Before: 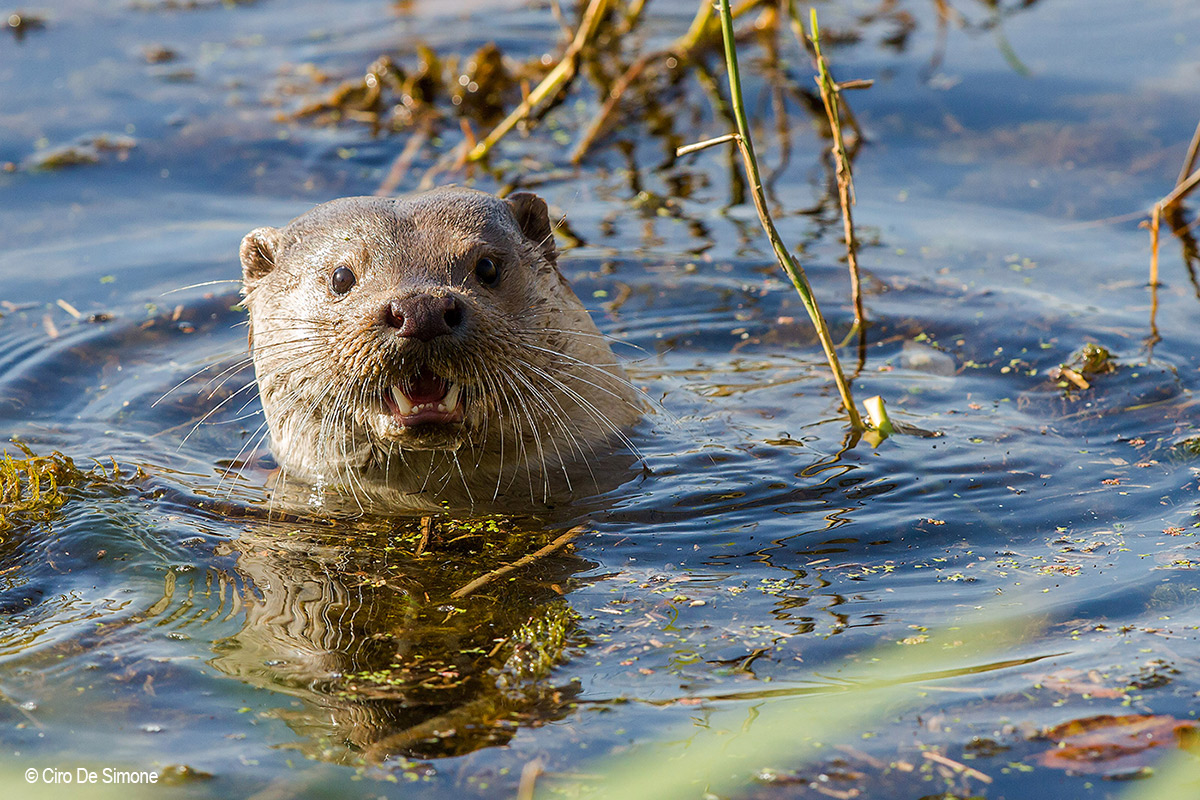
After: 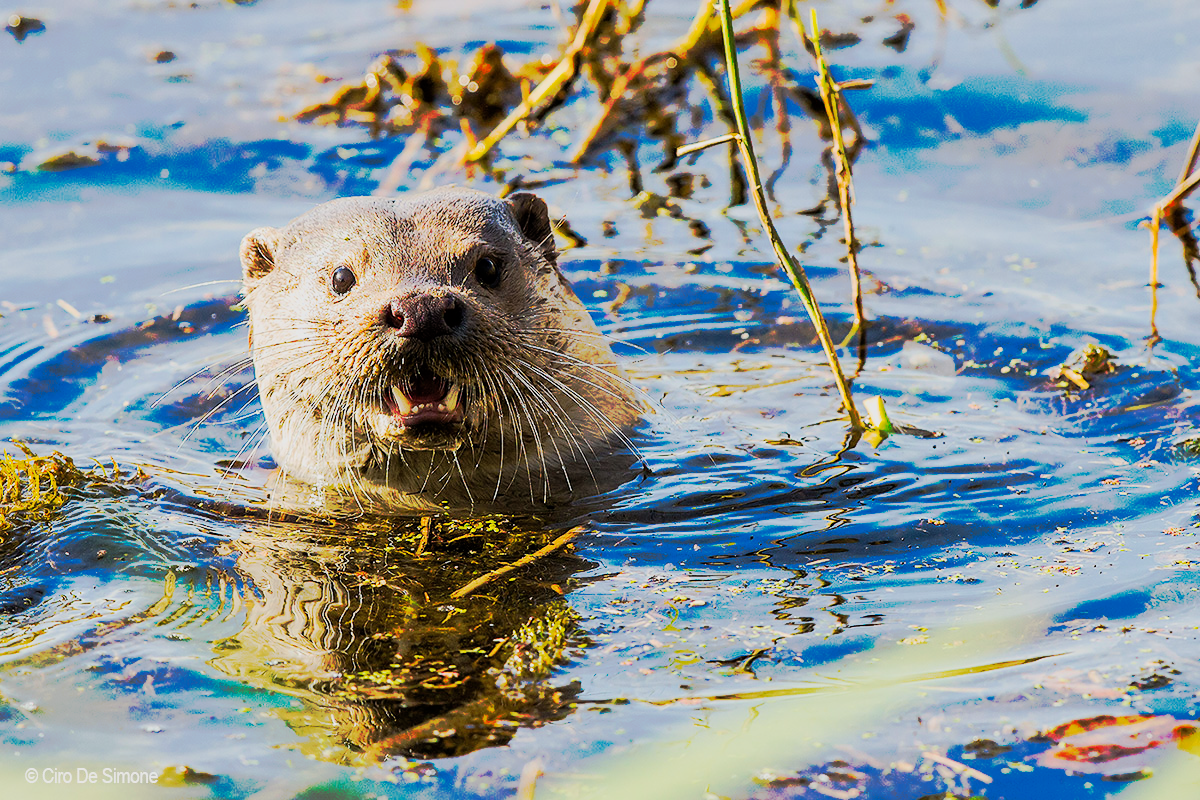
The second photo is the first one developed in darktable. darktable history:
exposure: black level correction 0, exposure 0.5 EV, compensate exposure bias true, compensate highlight preservation false
shadows and highlights: shadows 37.27, highlights -28.18, soften with gaussian
filmic rgb: black relative exposure -7.15 EV, white relative exposure 5.36 EV, hardness 3.02, color science v6 (2022)
tone curve: curves: ch0 [(0, 0) (0.003, 0.003) (0.011, 0.01) (0.025, 0.023) (0.044, 0.042) (0.069, 0.065) (0.1, 0.094) (0.136, 0.128) (0.177, 0.167) (0.224, 0.211) (0.277, 0.261) (0.335, 0.316) (0.399, 0.376) (0.468, 0.441) (0.543, 0.685) (0.623, 0.741) (0.709, 0.8) (0.801, 0.863) (0.898, 0.929) (1, 1)], preserve colors none
